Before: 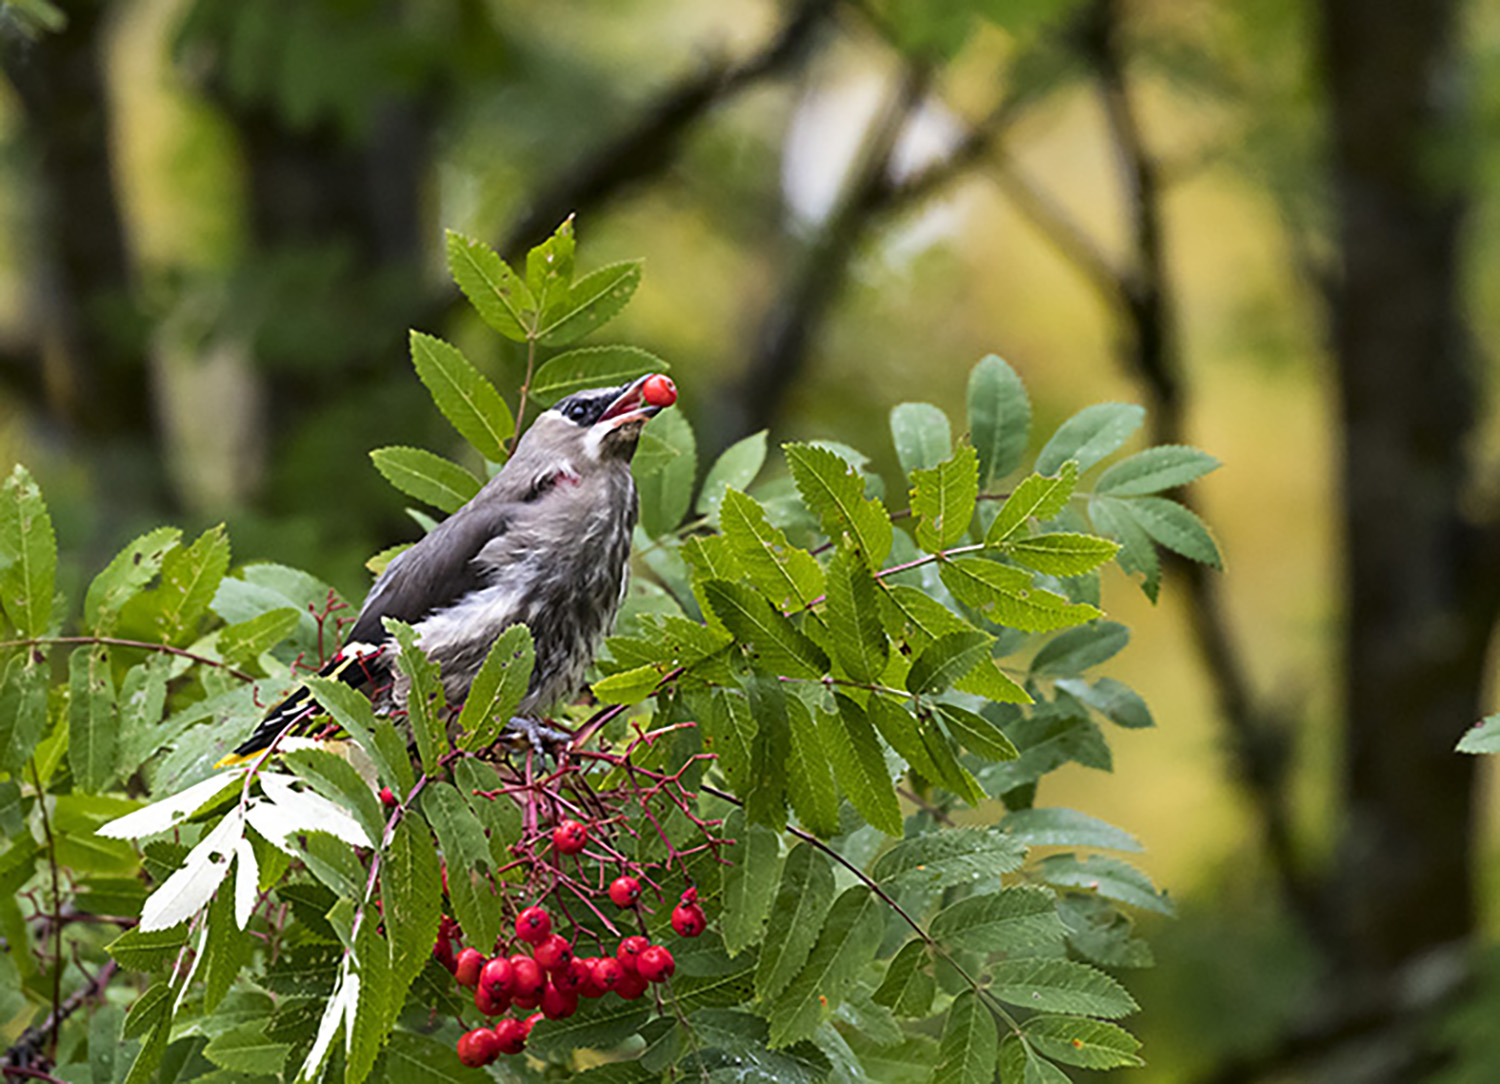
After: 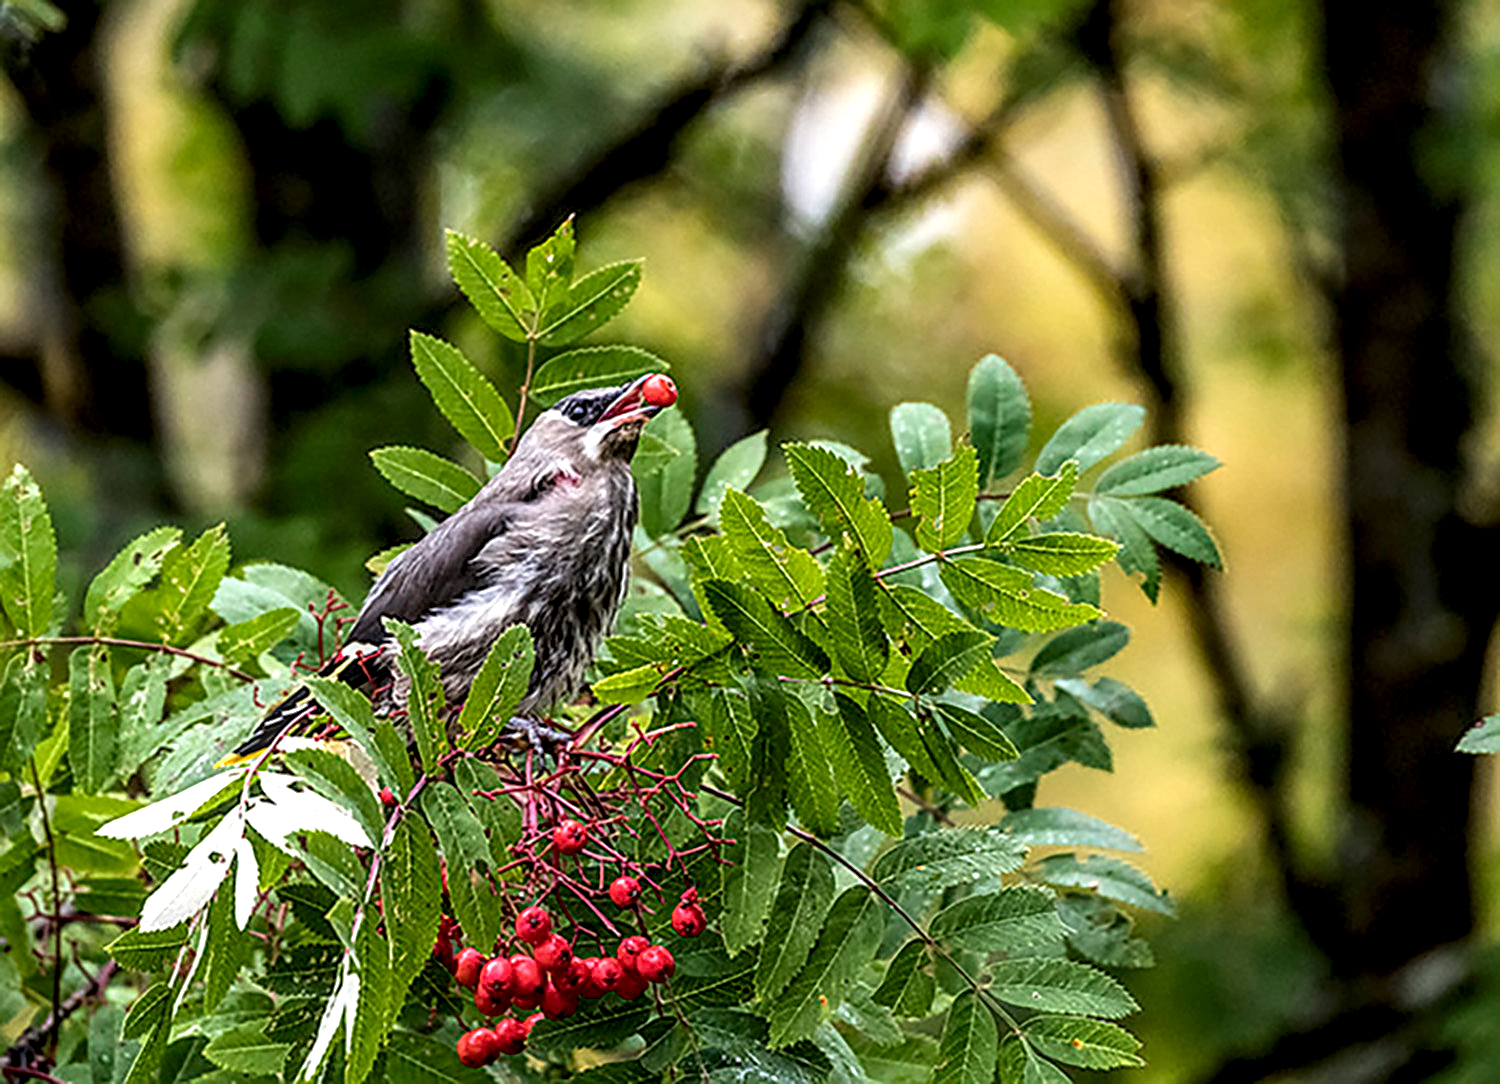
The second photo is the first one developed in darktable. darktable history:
sharpen: on, module defaults
local contrast: highlights 12%, shadows 38%, detail 183%, midtone range 0.471
grain: coarseness 0.81 ISO, strength 1.34%, mid-tones bias 0%
